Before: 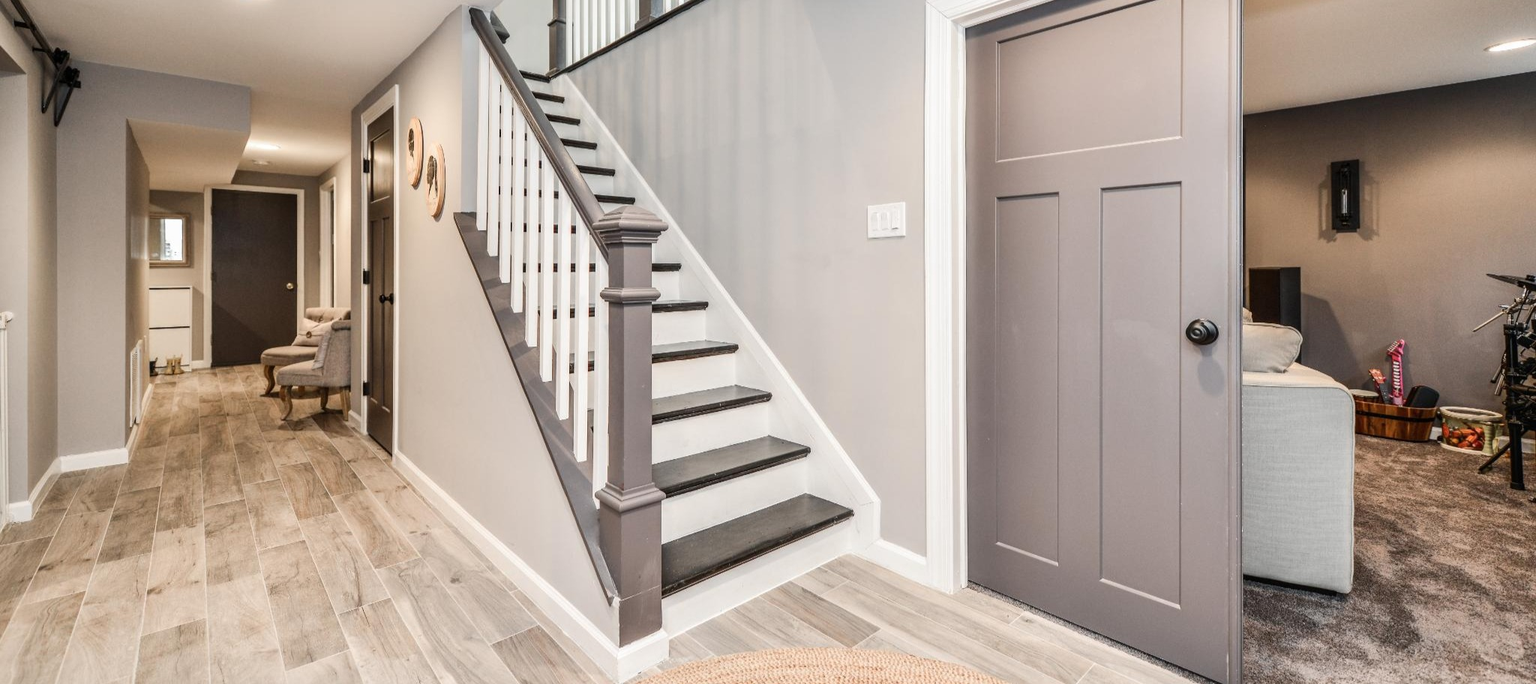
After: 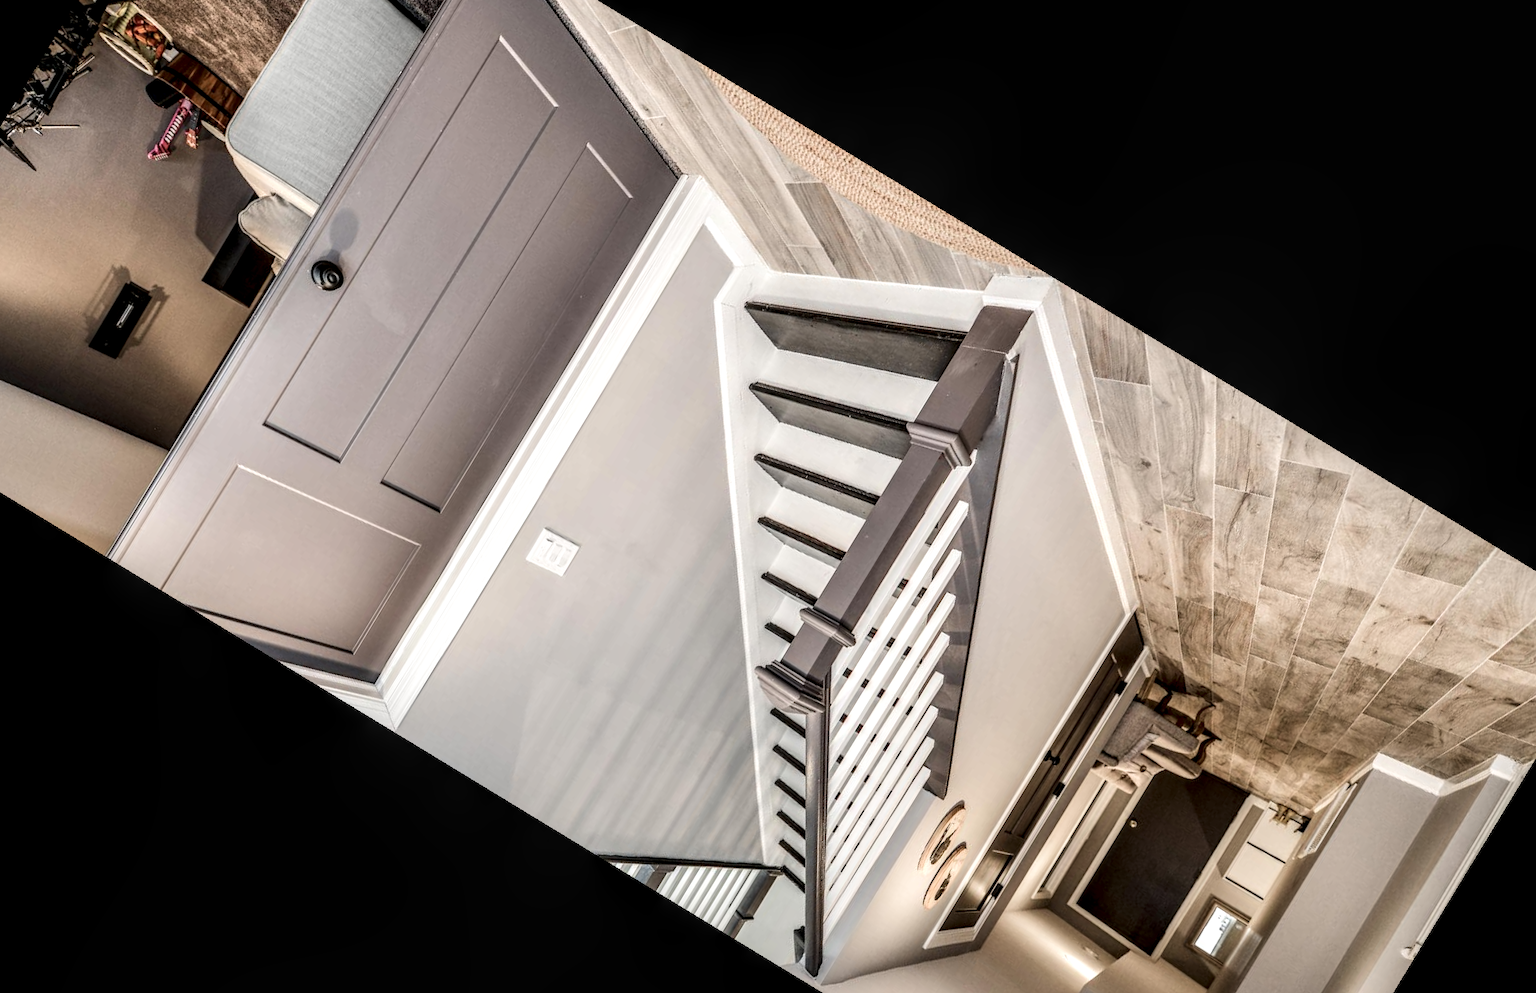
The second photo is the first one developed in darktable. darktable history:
local contrast: detail 160%
velvia: on, module defaults
crop and rotate: angle 148.68°, left 9.111%, top 15.603%, right 4.588%, bottom 17.041%
contrast brightness saturation: contrast 0.06, brightness -0.01, saturation -0.23
